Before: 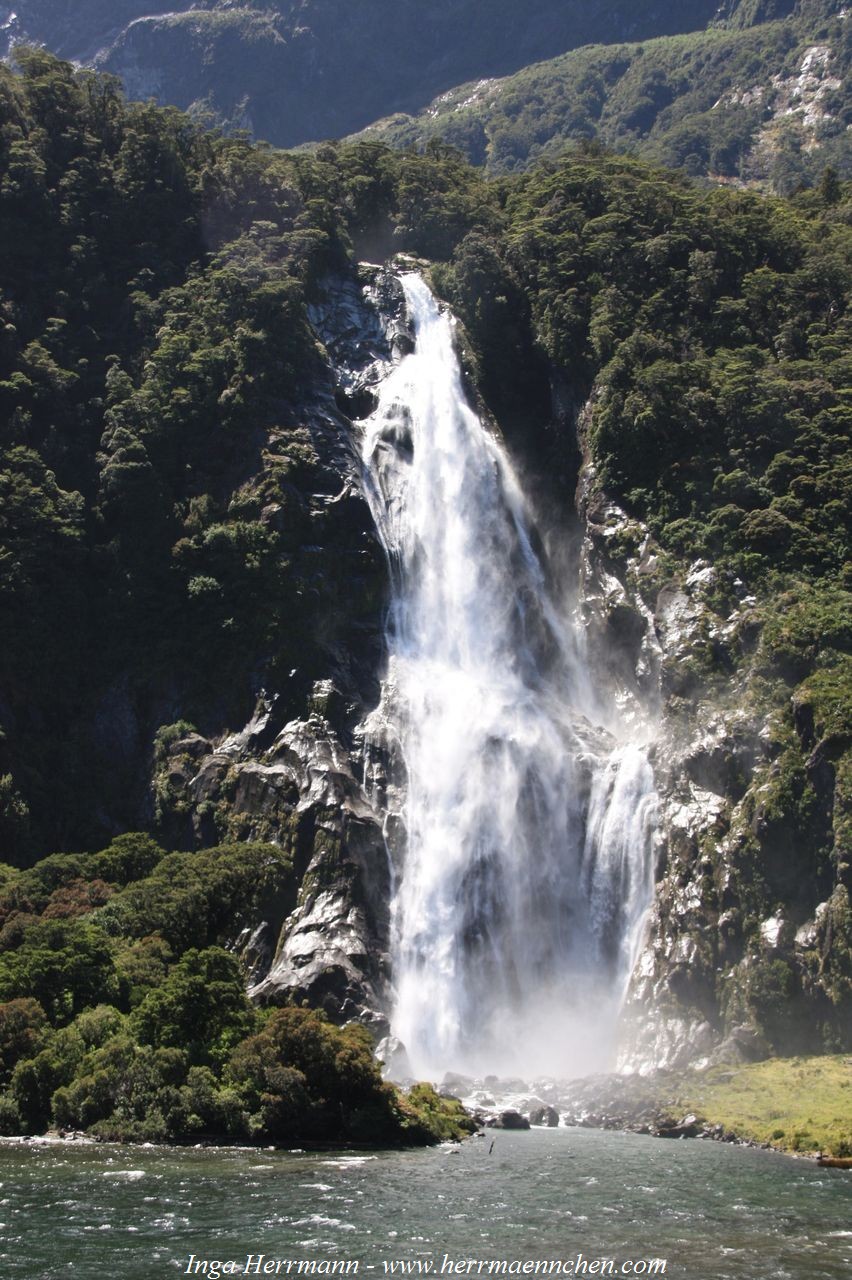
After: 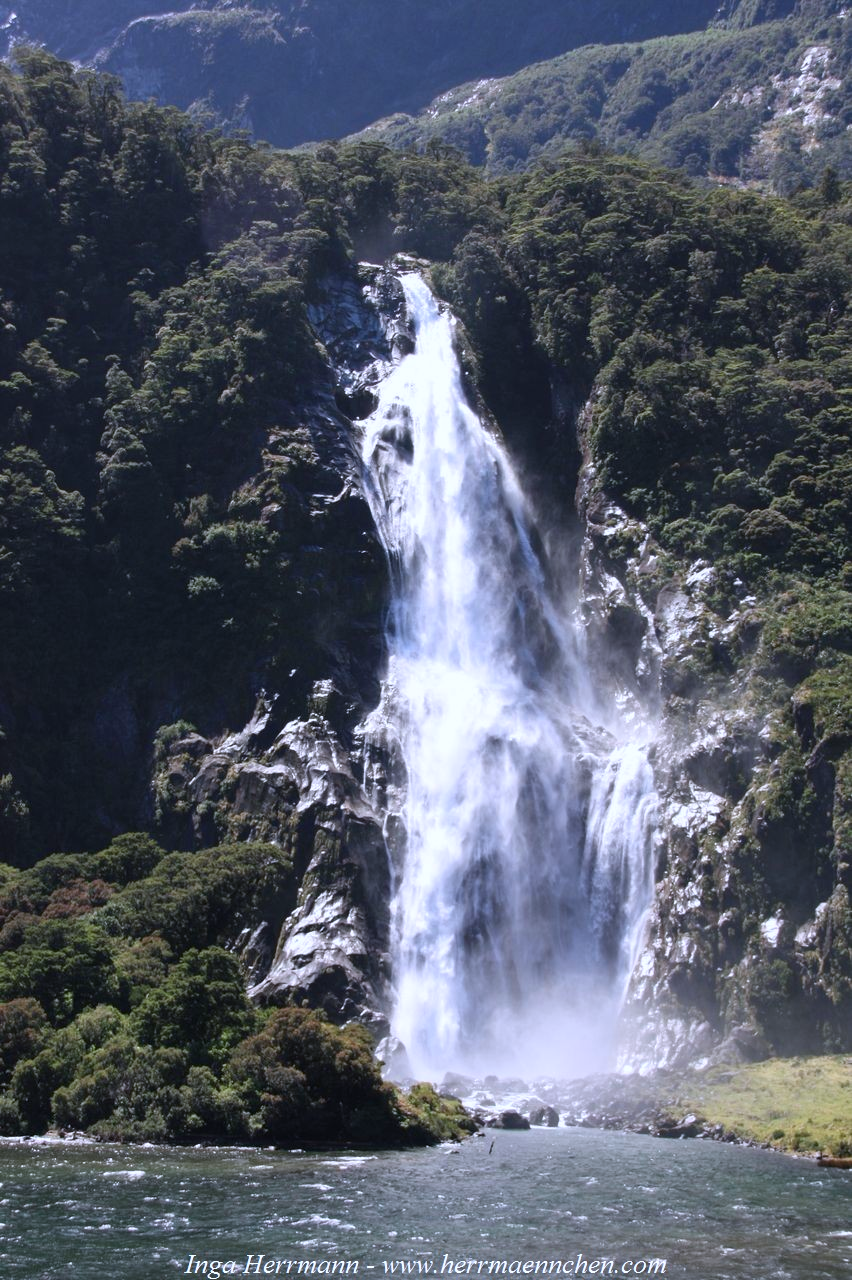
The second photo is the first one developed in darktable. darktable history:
color calibration: illuminant custom, x 0.372, y 0.389, temperature 4270.23 K, saturation algorithm version 1 (2020)
